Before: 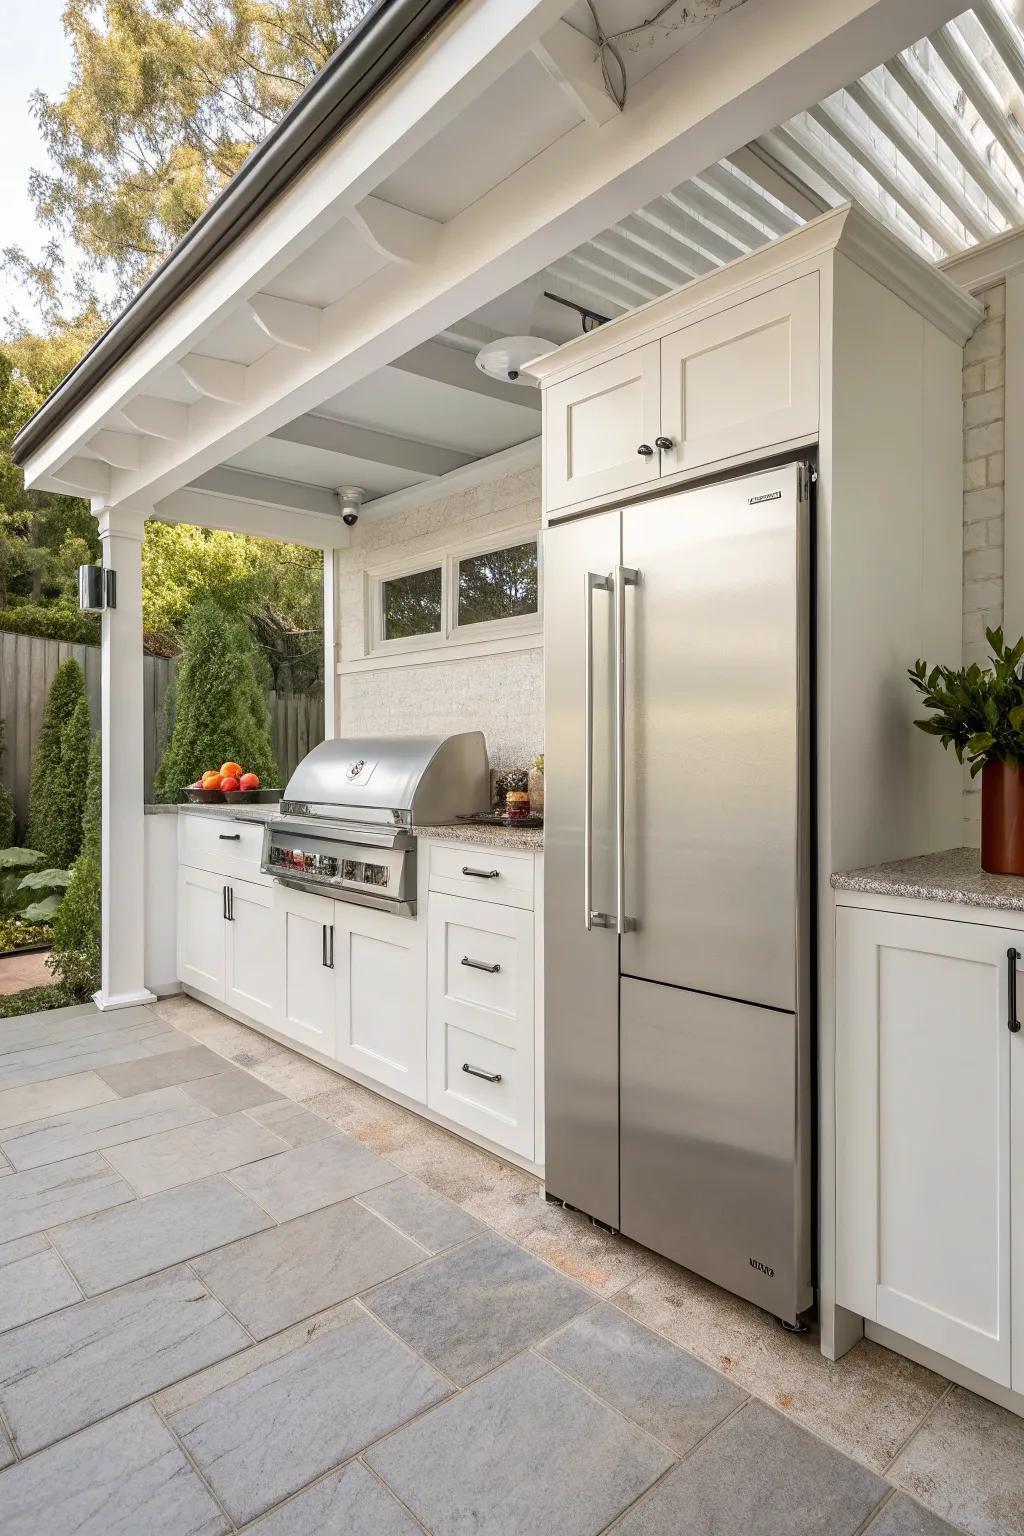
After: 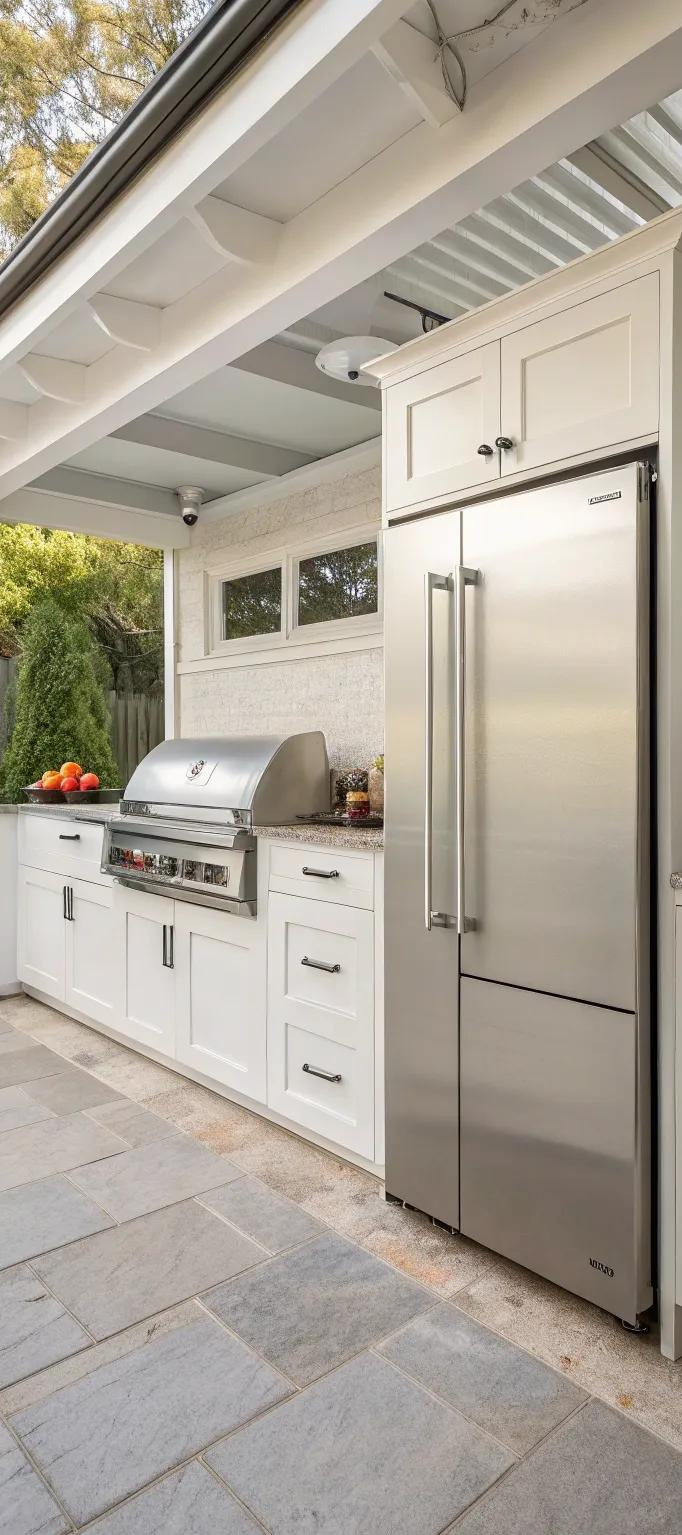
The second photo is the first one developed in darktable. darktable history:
crop and rotate: left 15.629%, right 17.72%
